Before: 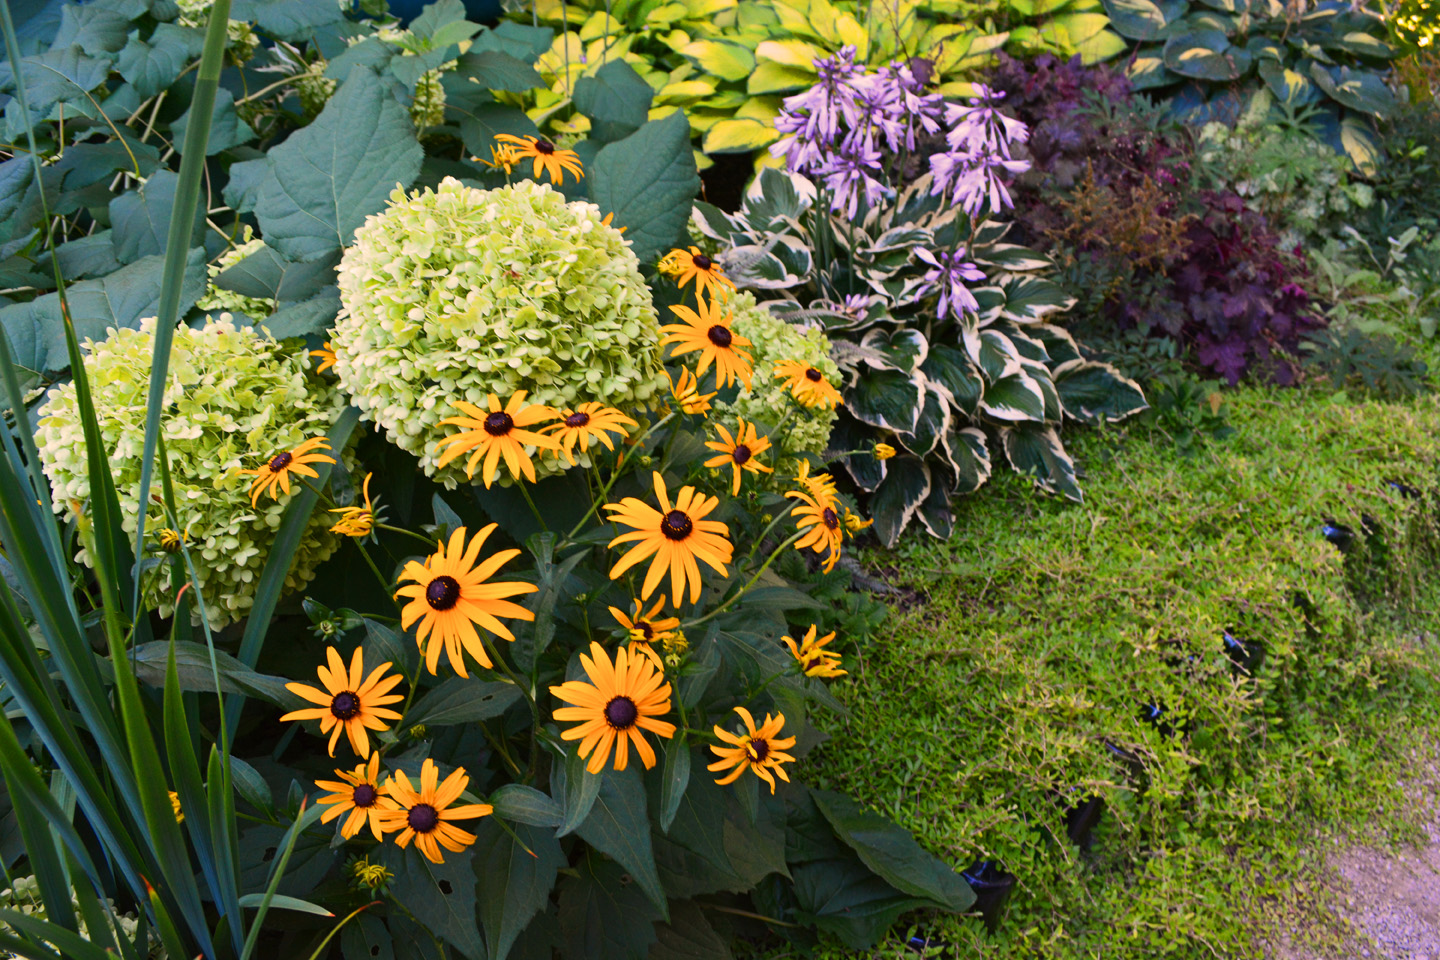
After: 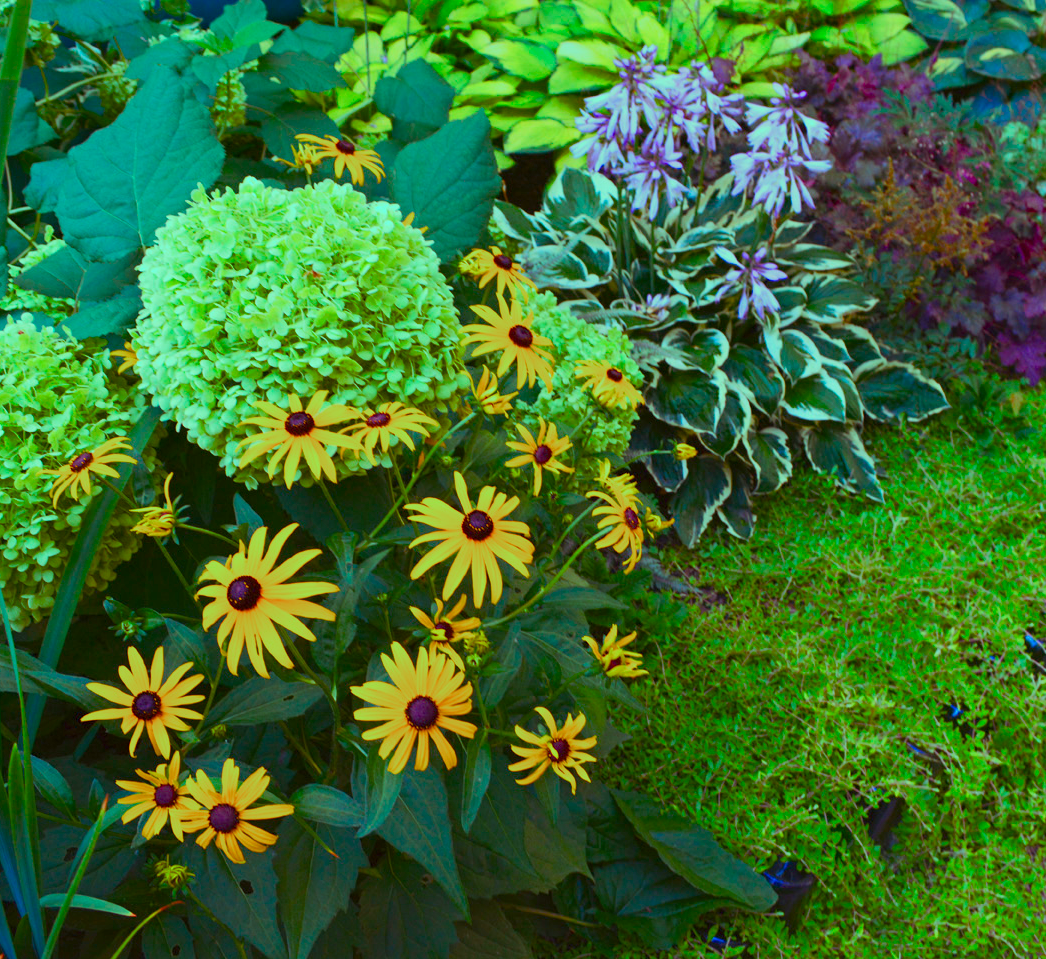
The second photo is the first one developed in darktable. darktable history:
color balance rgb: highlights gain › luminance 19.707%, highlights gain › chroma 13.093%, highlights gain › hue 171.98°, perceptual saturation grading › global saturation 20%, perceptual saturation grading › highlights -24.829%, perceptual saturation grading › shadows 49.363%, hue shift -1.97°, contrast -21.14%
crop: left 13.863%, top 0%, right 13.484%
